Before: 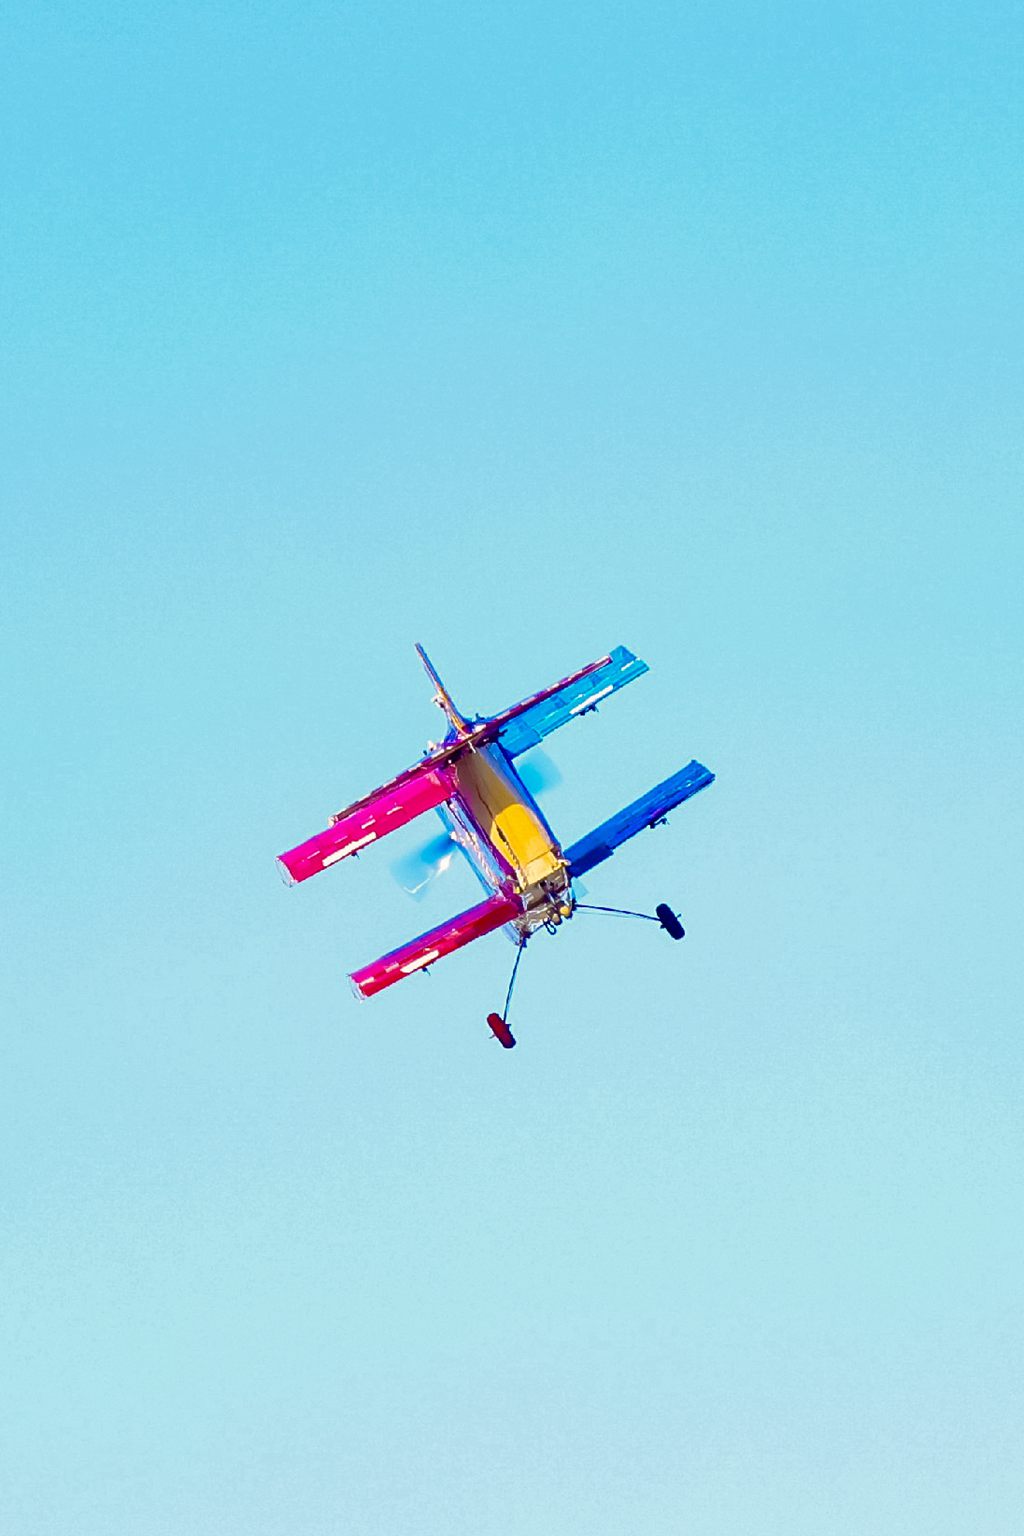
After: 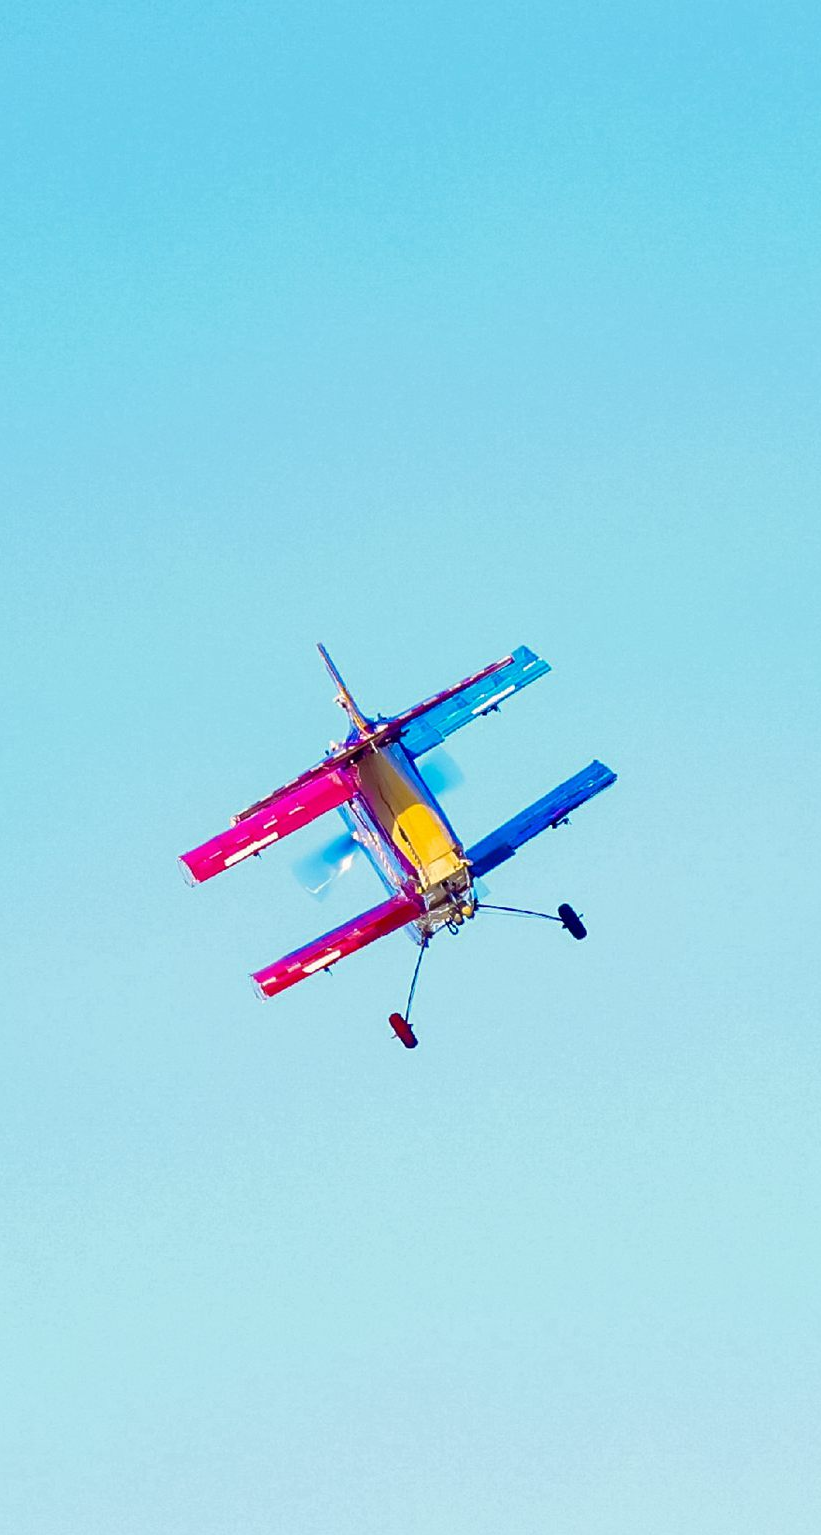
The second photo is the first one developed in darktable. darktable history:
crop and rotate: left 9.58%, right 10.201%
